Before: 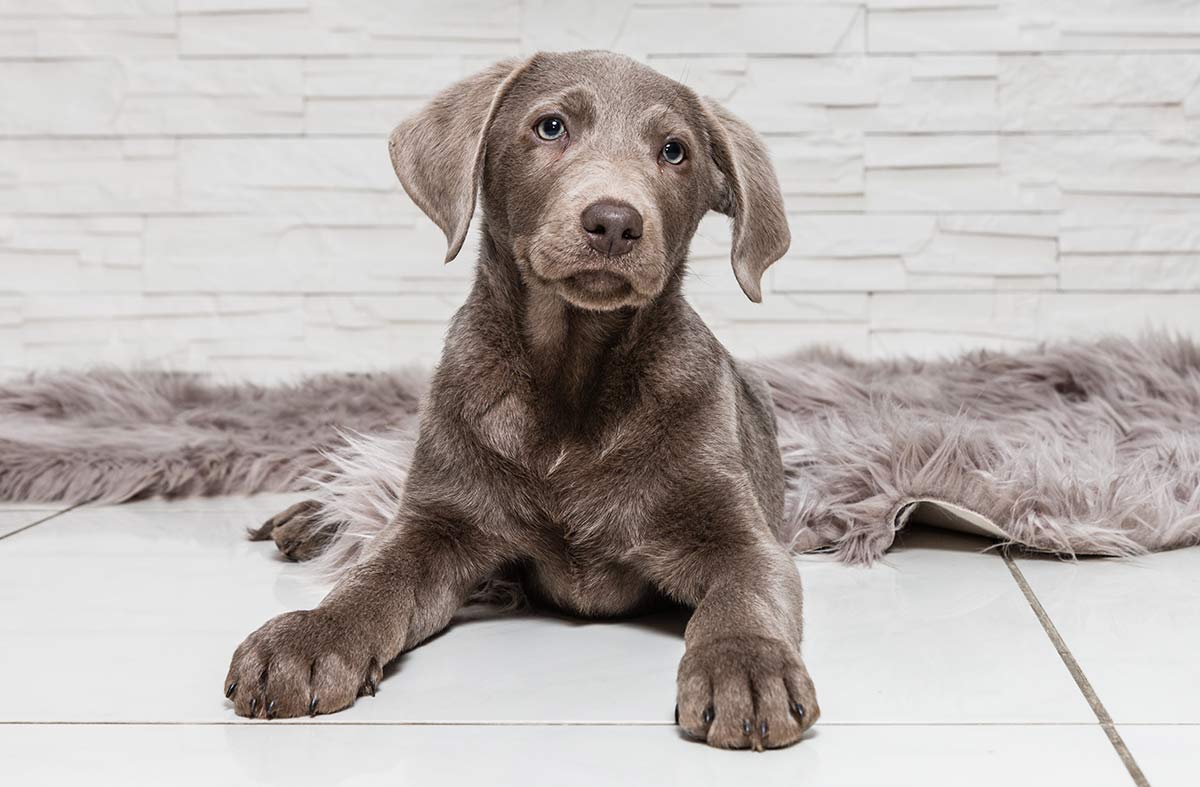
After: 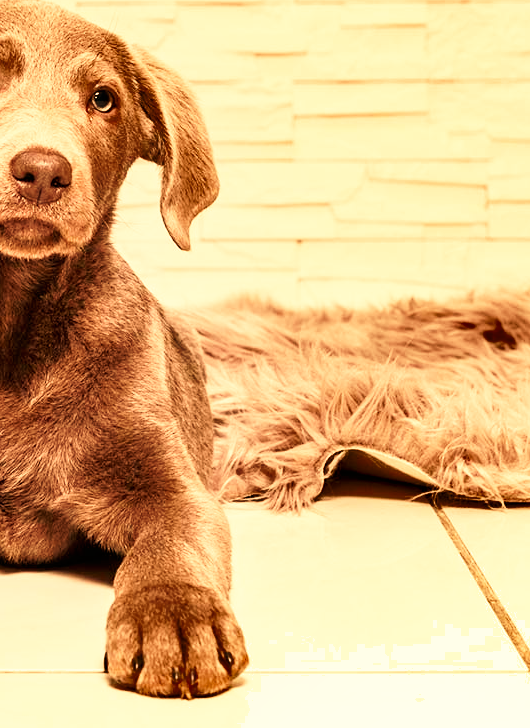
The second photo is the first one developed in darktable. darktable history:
white balance: red 1.467, blue 0.684
crop: left 47.628%, top 6.643%, right 7.874%
shadows and highlights: soften with gaussian
base curve: curves: ch0 [(0, 0) (0.005, 0.002) (0.15, 0.3) (0.4, 0.7) (0.75, 0.95) (1, 1)], preserve colors none
